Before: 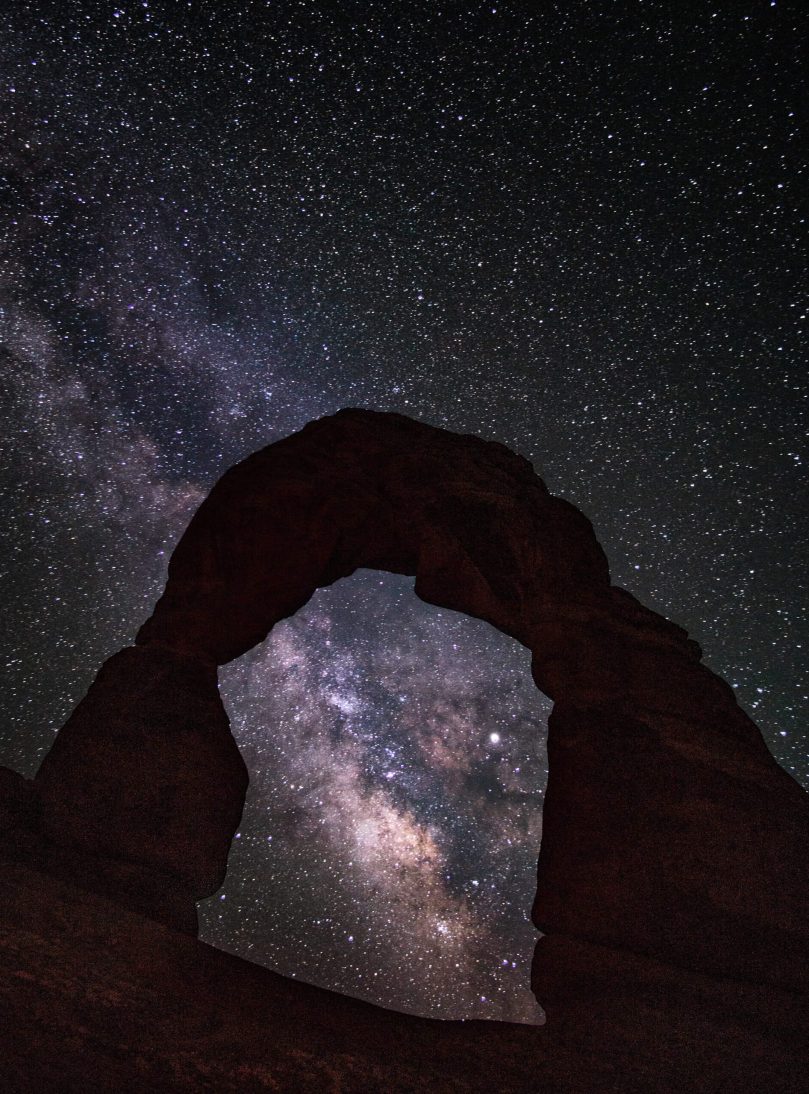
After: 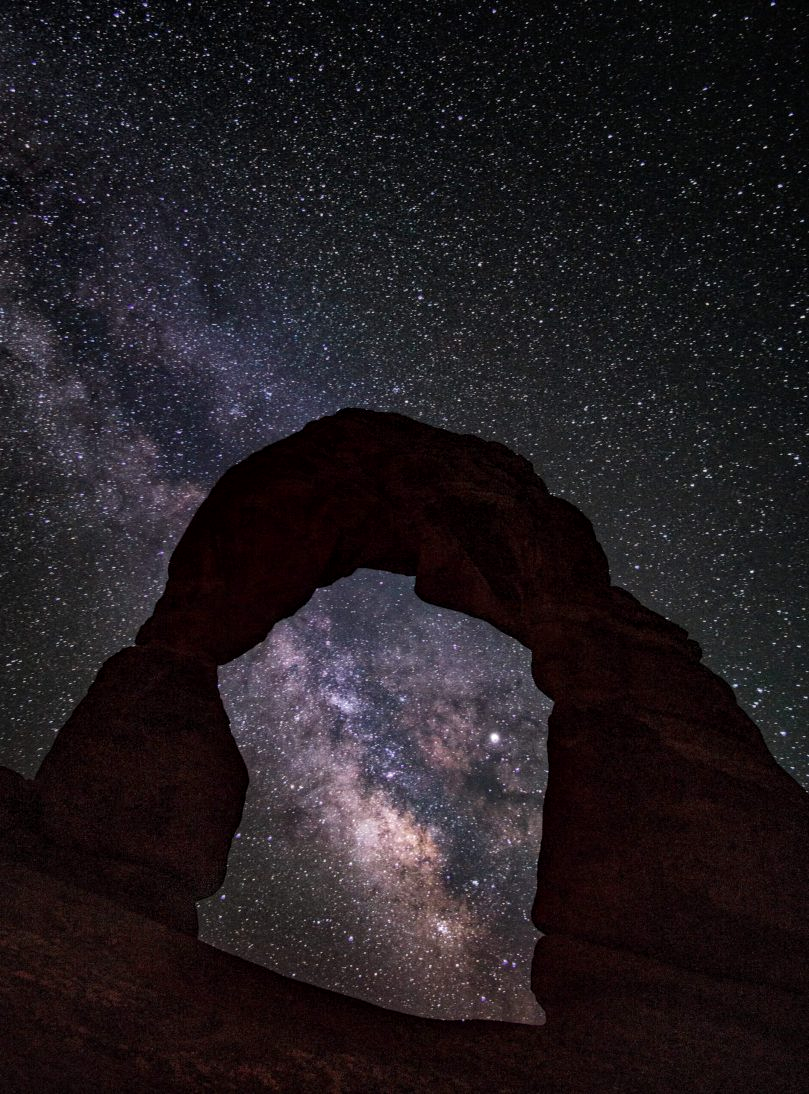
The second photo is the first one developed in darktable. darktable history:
local contrast: on, module defaults
color zones: curves: ch0 [(0.27, 0.396) (0.563, 0.504) (0.75, 0.5) (0.787, 0.307)]
